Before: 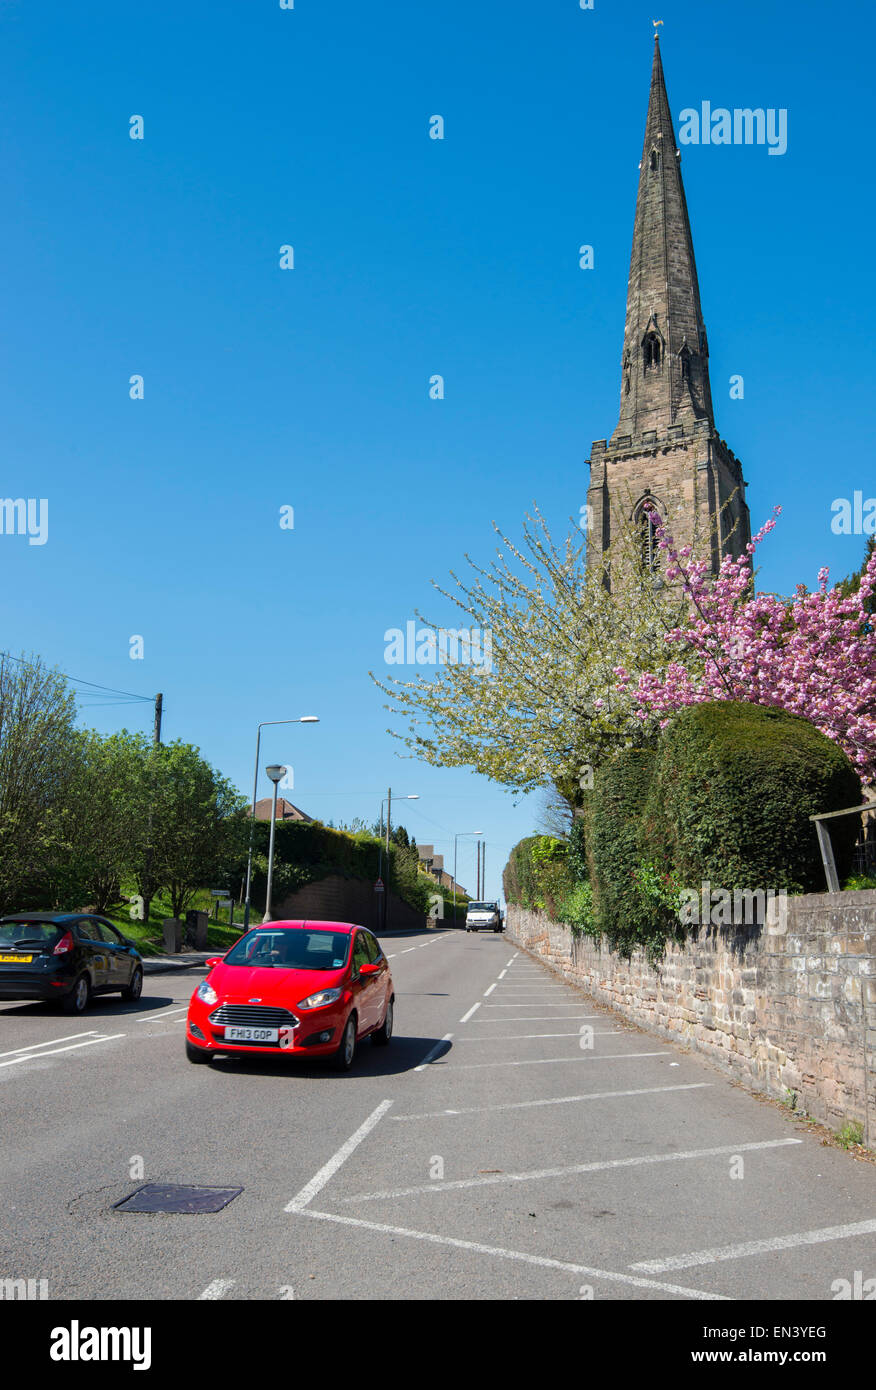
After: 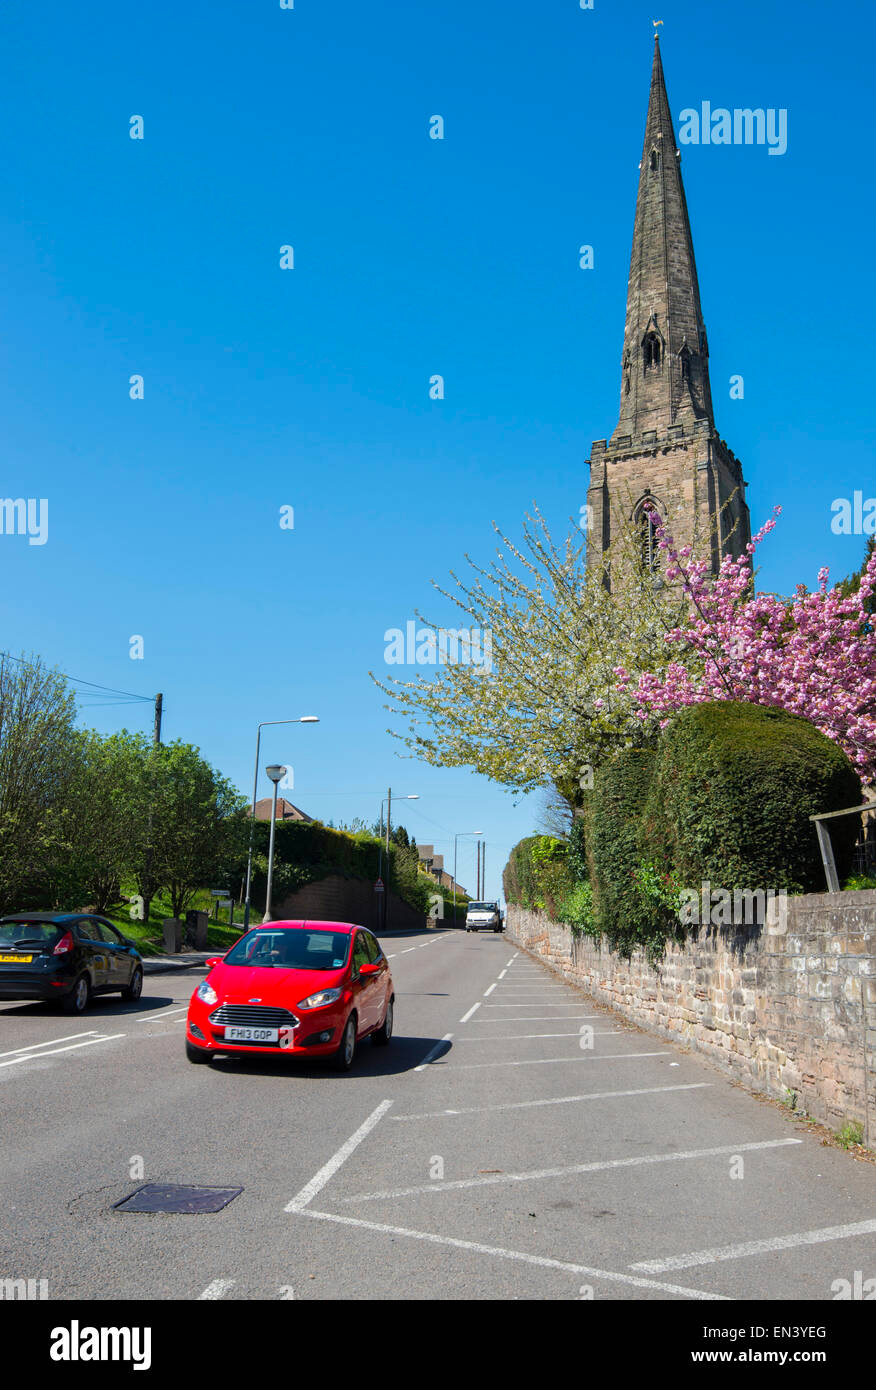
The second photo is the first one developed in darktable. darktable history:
color correction: highlights b* 0.013, saturation 1.09
